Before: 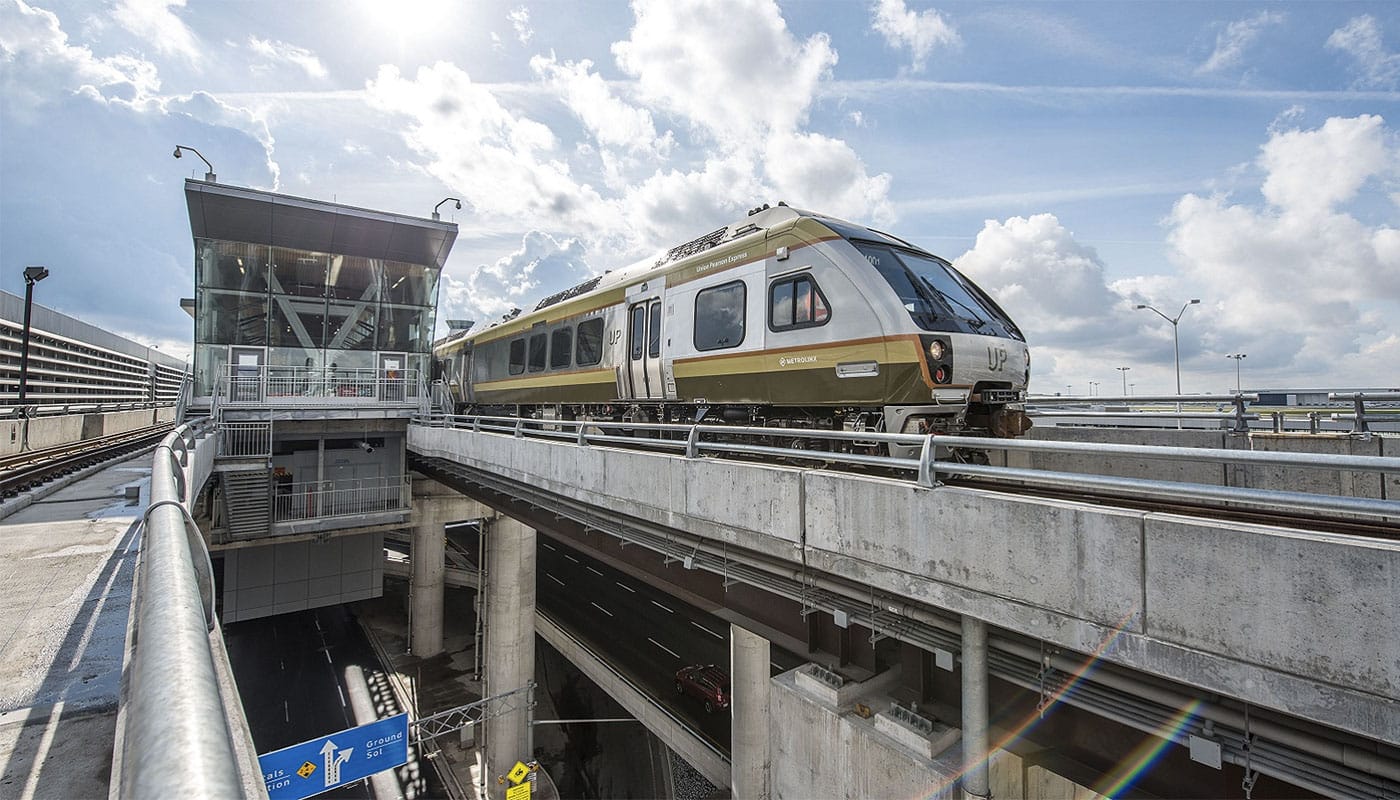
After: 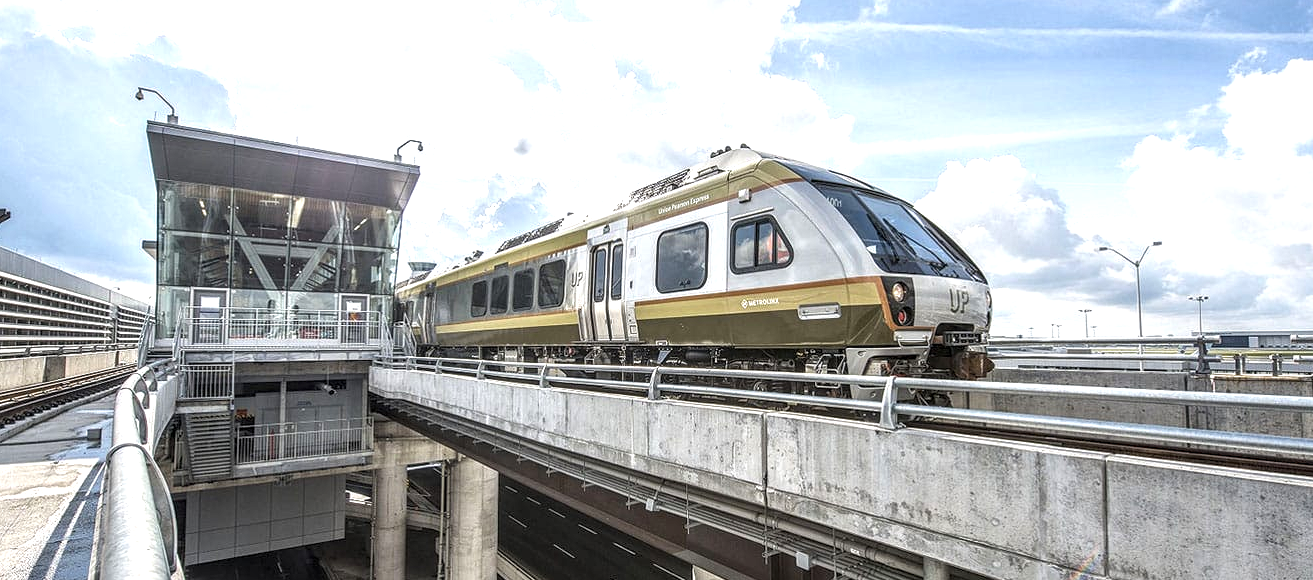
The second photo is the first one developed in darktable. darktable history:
crop: left 2.737%, top 7.287%, right 3.421%, bottom 20.179%
local contrast: detail 130%
levels: levels [0.016, 0.484, 0.953]
exposure: exposure 0.559 EV, compensate highlight preservation false
